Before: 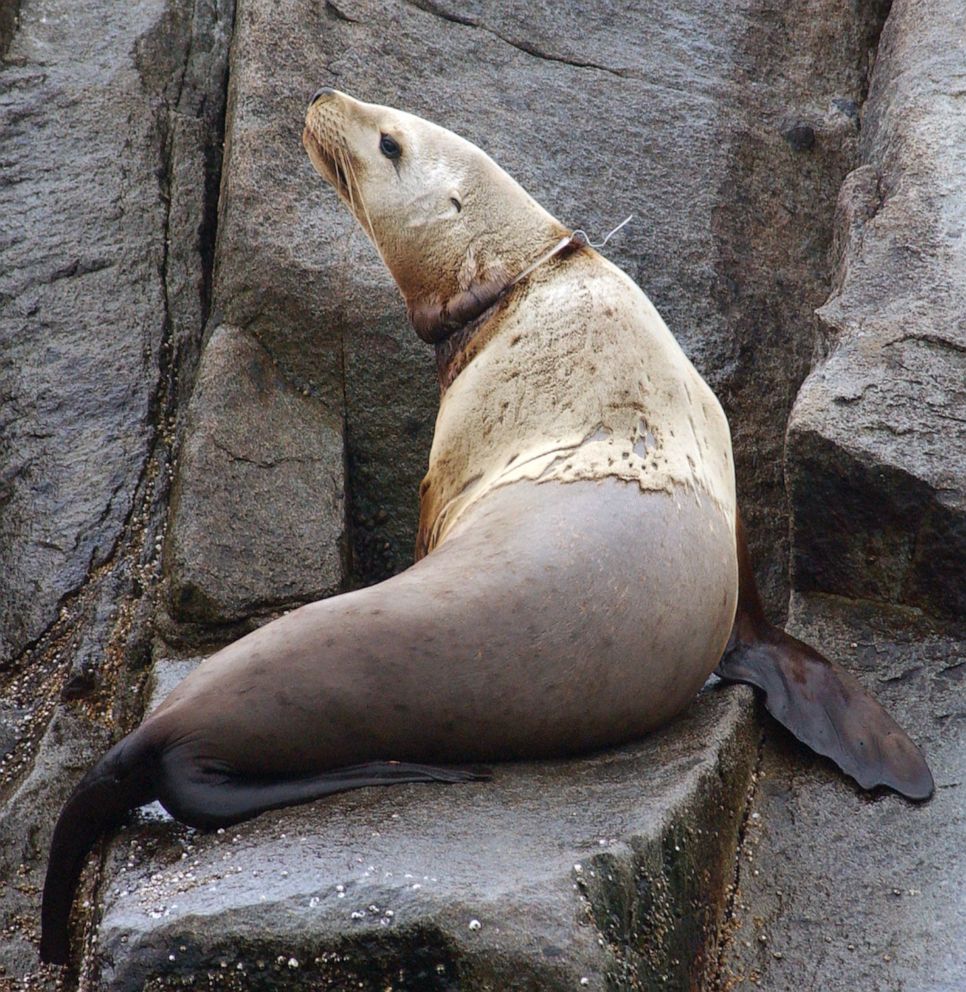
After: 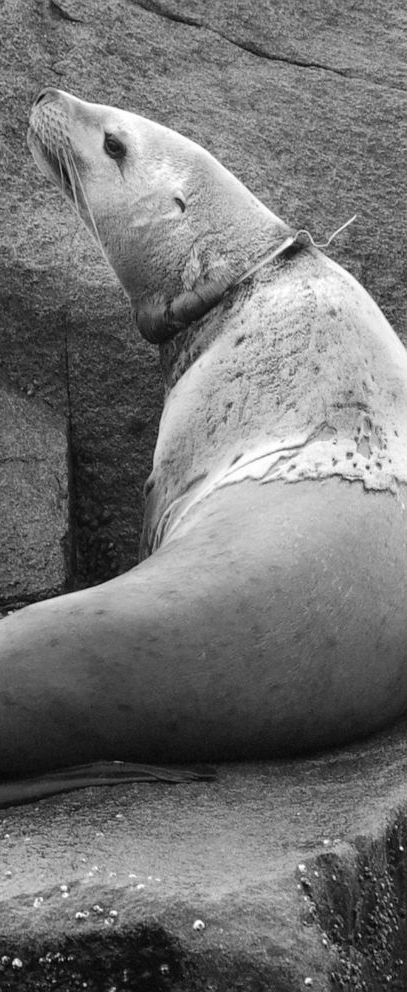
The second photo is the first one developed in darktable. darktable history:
monochrome: a 1.94, b -0.638
crop: left 28.583%, right 29.231%
